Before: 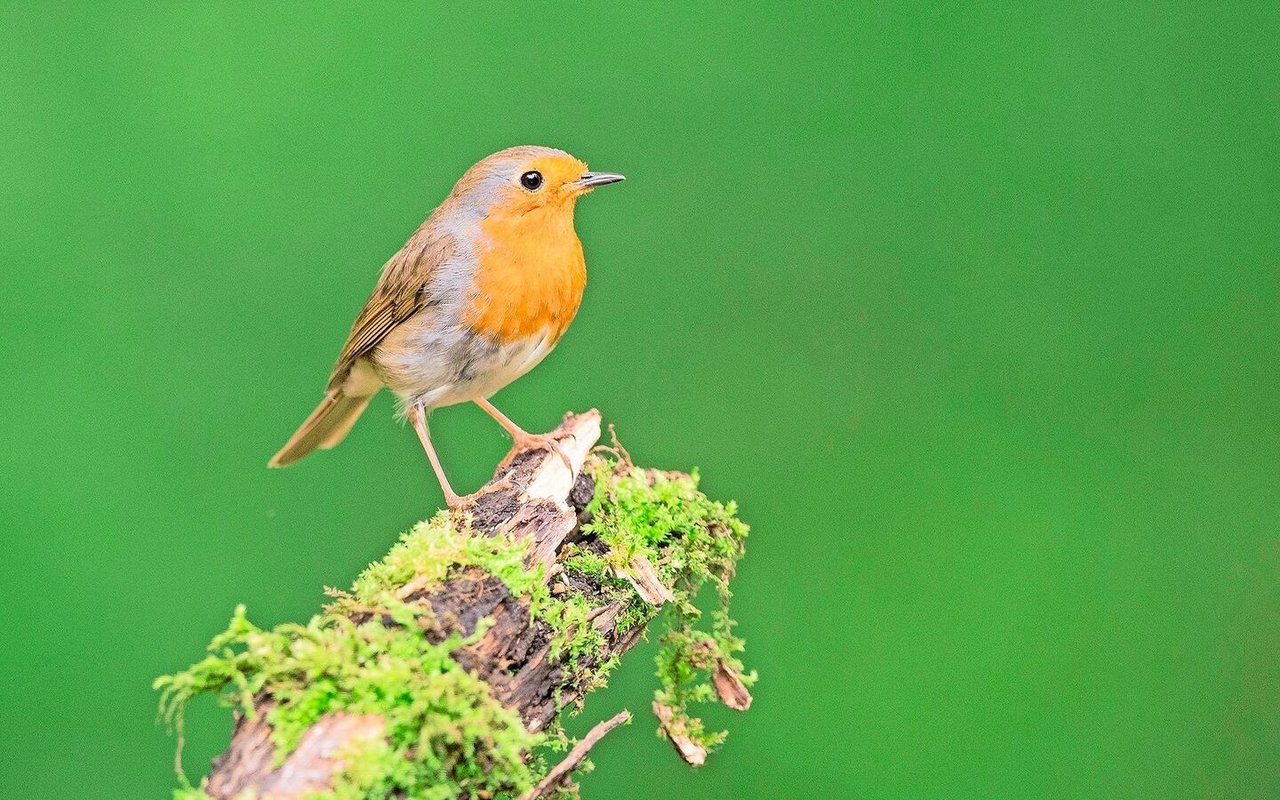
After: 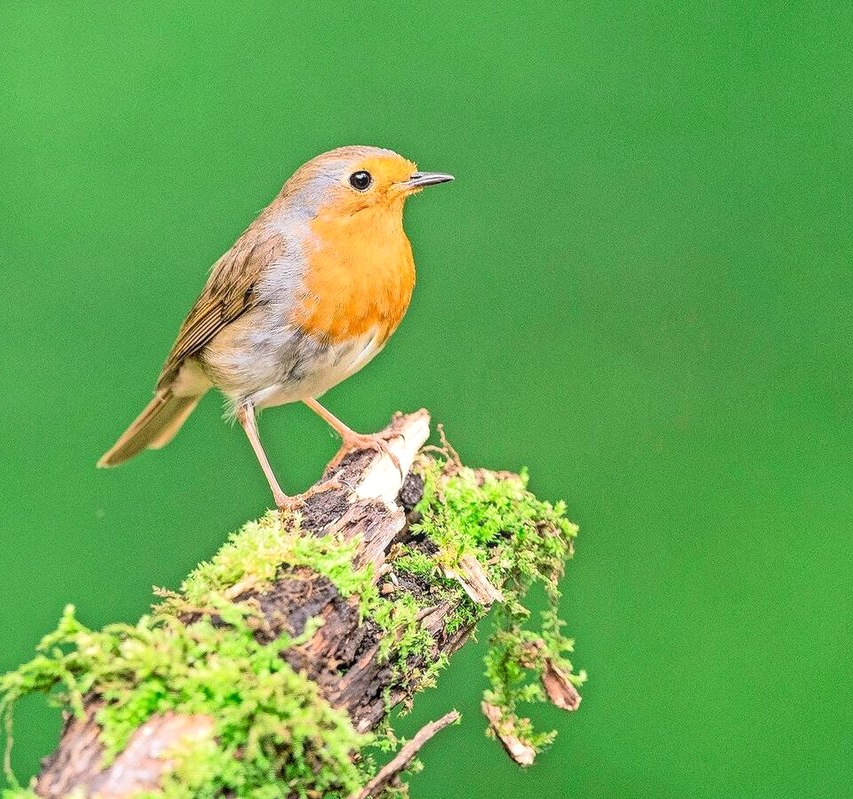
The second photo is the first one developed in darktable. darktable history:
local contrast: on, module defaults
crop and rotate: left 13.409%, right 19.924%
